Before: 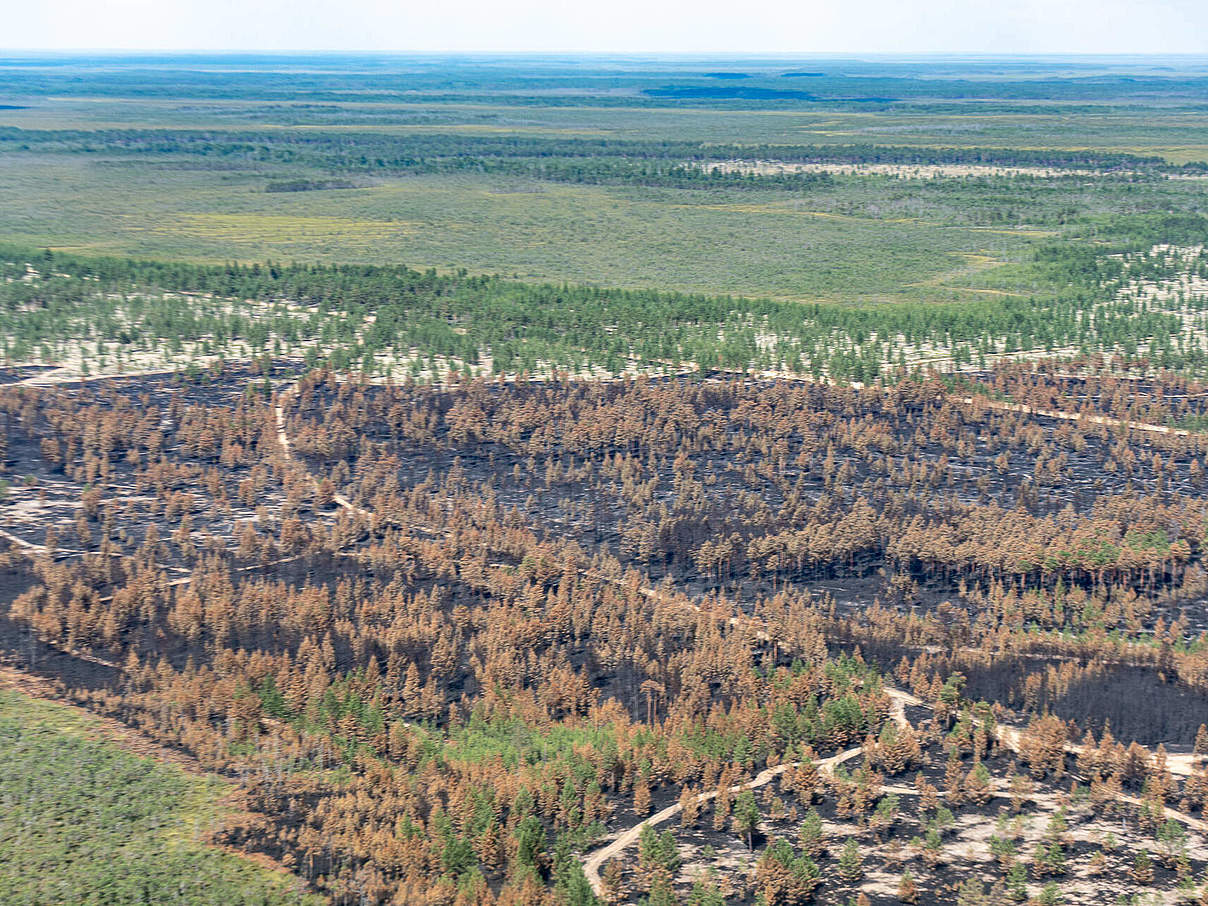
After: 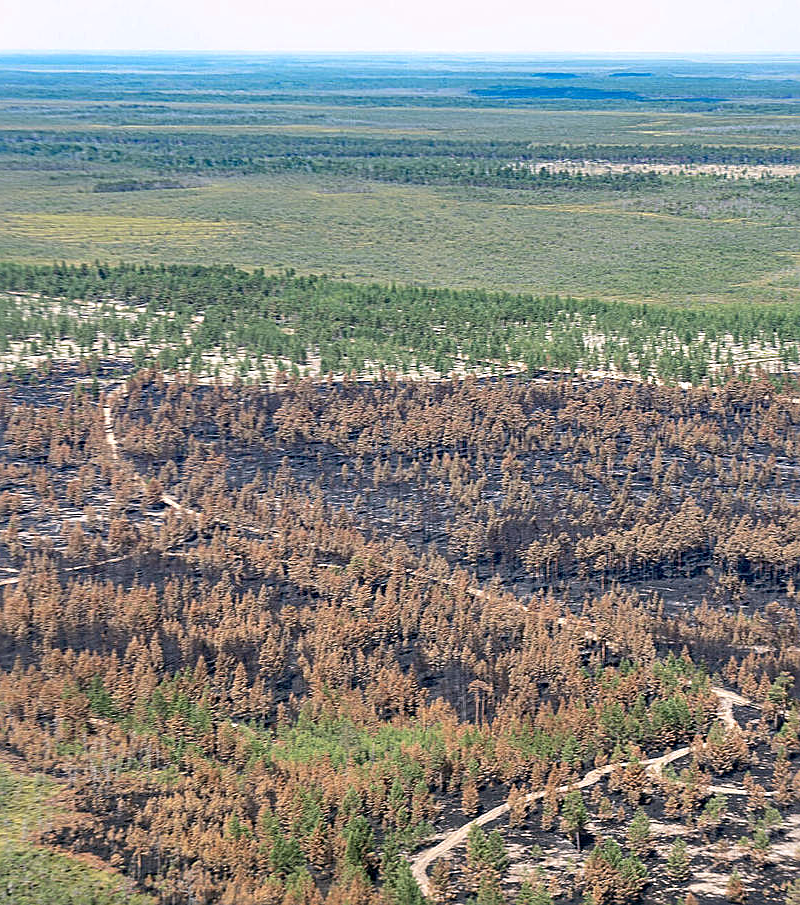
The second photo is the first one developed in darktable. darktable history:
sharpen: on, module defaults
color correction: highlights a* 2.96, highlights b* -0.973, shadows a* -0.083, shadows b* 2.04, saturation 0.979
color zones: curves: ch0 [(0.068, 0.464) (0.25, 0.5) (0.48, 0.508) (0.75, 0.536) (0.886, 0.476) (0.967, 0.456)]; ch1 [(0.066, 0.456) (0.25, 0.5) (0.616, 0.508) (0.746, 0.56) (0.934, 0.444)]
crop and rotate: left 14.31%, right 19.405%
